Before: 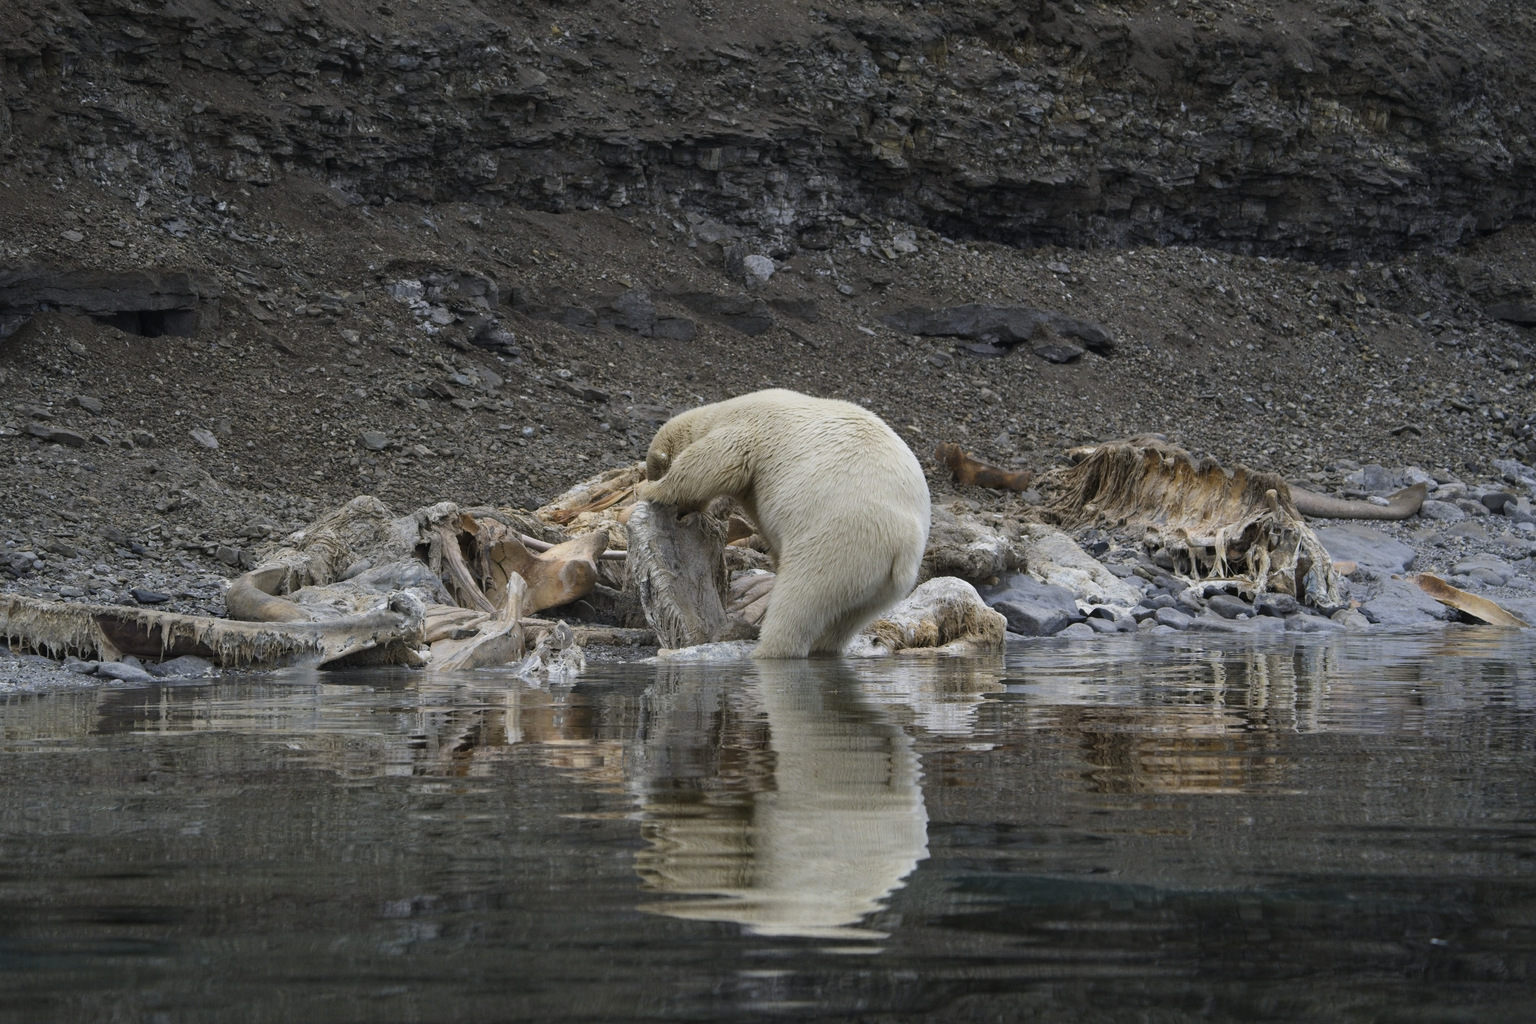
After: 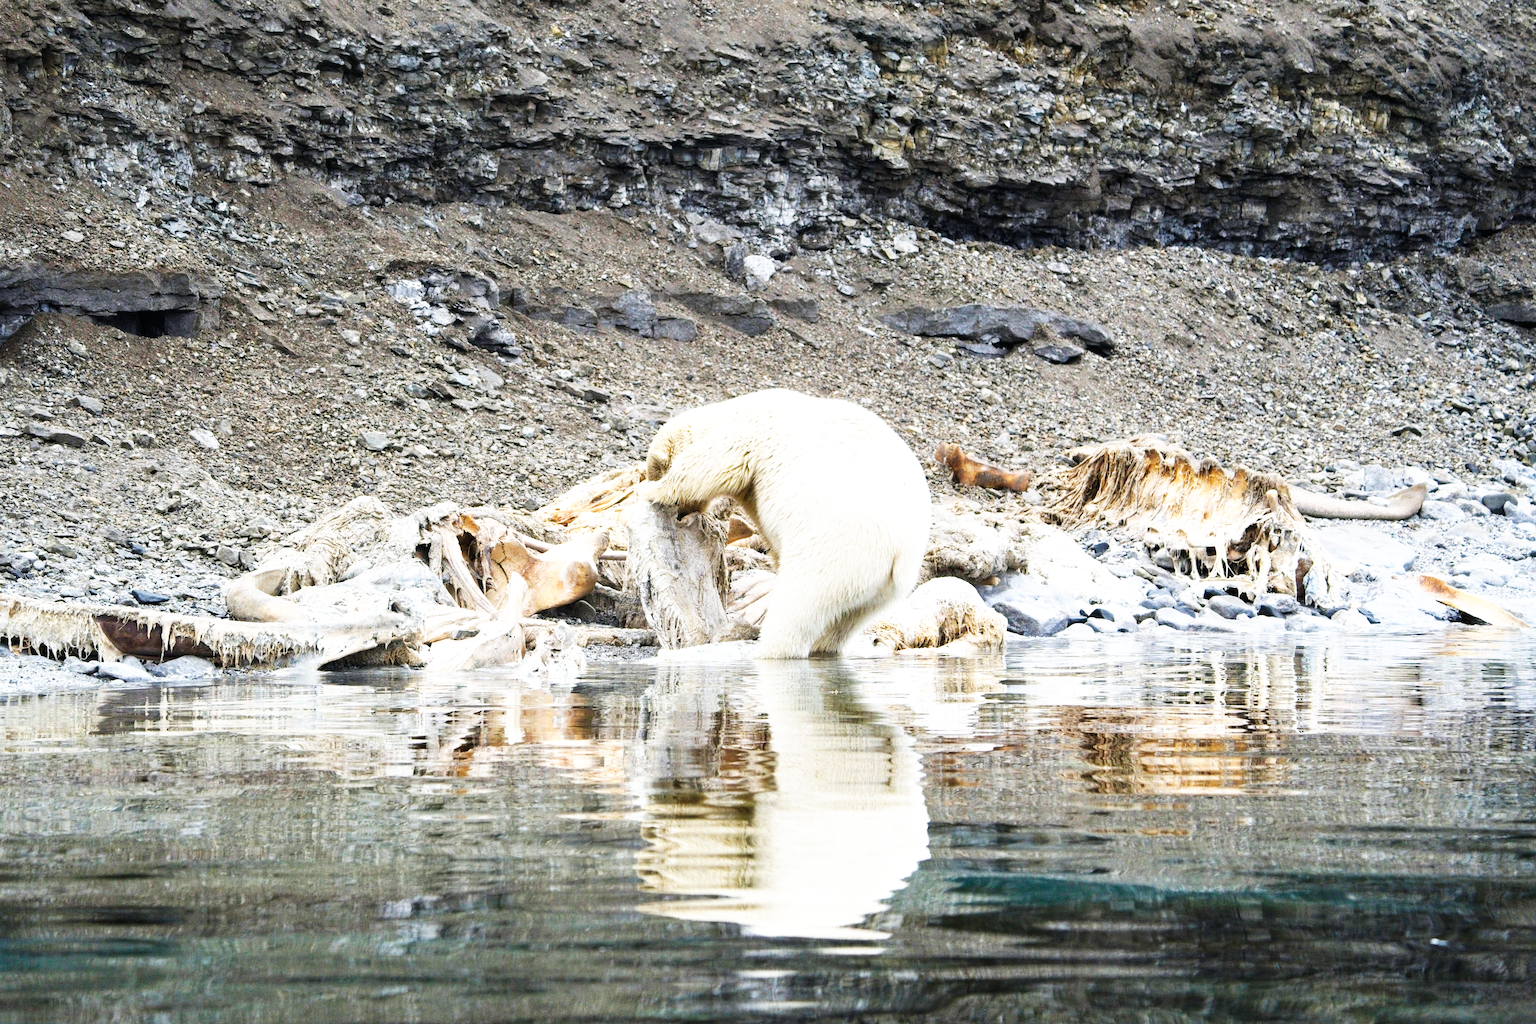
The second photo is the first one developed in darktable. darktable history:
base curve: curves: ch0 [(0, 0) (0.007, 0.004) (0.027, 0.03) (0.046, 0.07) (0.207, 0.54) (0.442, 0.872) (0.673, 0.972) (1, 1)], preserve colors none
exposure: exposure 1.25 EV, compensate exposure bias true, compensate highlight preservation false
